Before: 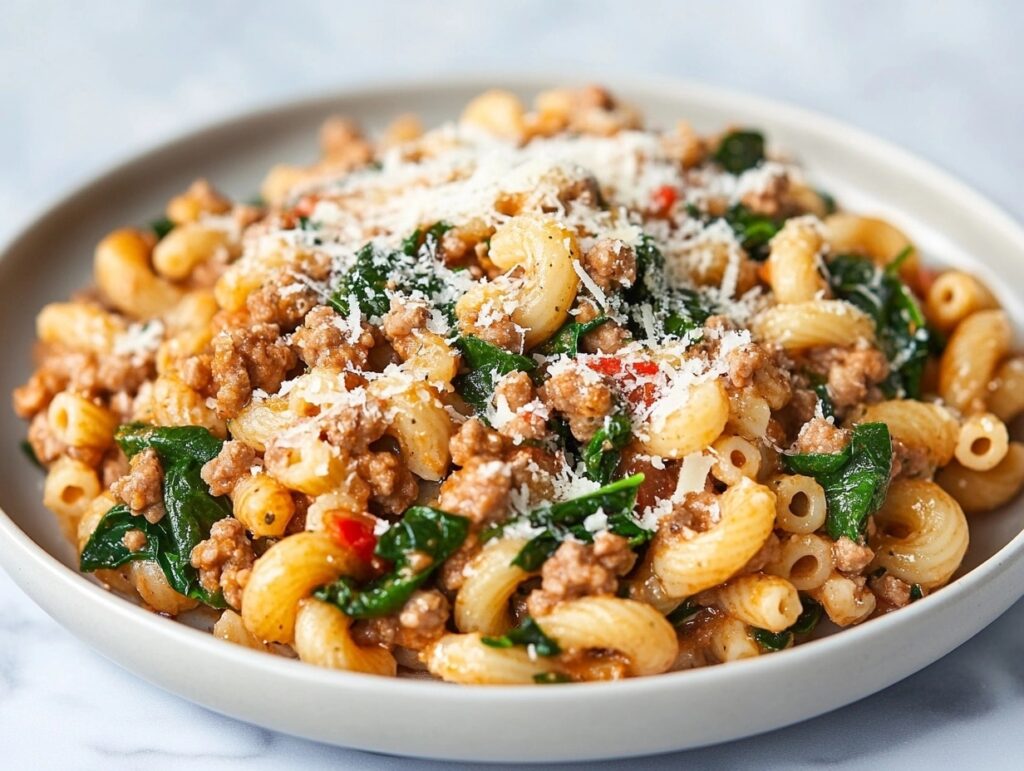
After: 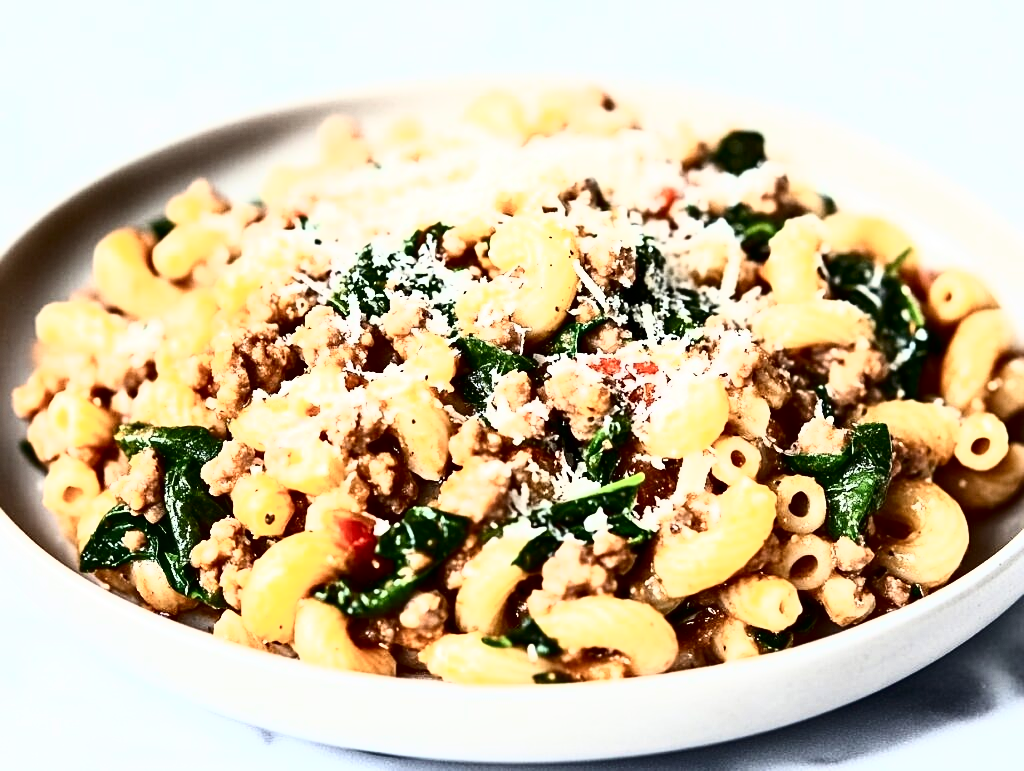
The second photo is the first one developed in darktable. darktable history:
tone curve: curves: ch0 [(0, 0) (0.003, 0) (0.011, 0.001) (0.025, 0.003) (0.044, 0.003) (0.069, 0.006) (0.1, 0.009) (0.136, 0.014) (0.177, 0.029) (0.224, 0.061) (0.277, 0.127) (0.335, 0.218) (0.399, 0.38) (0.468, 0.588) (0.543, 0.809) (0.623, 0.947) (0.709, 0.987) (0.801, 0.99) (0.898, 0.99) (1, 1)], color space Lab, independent channels, preserve colors none
